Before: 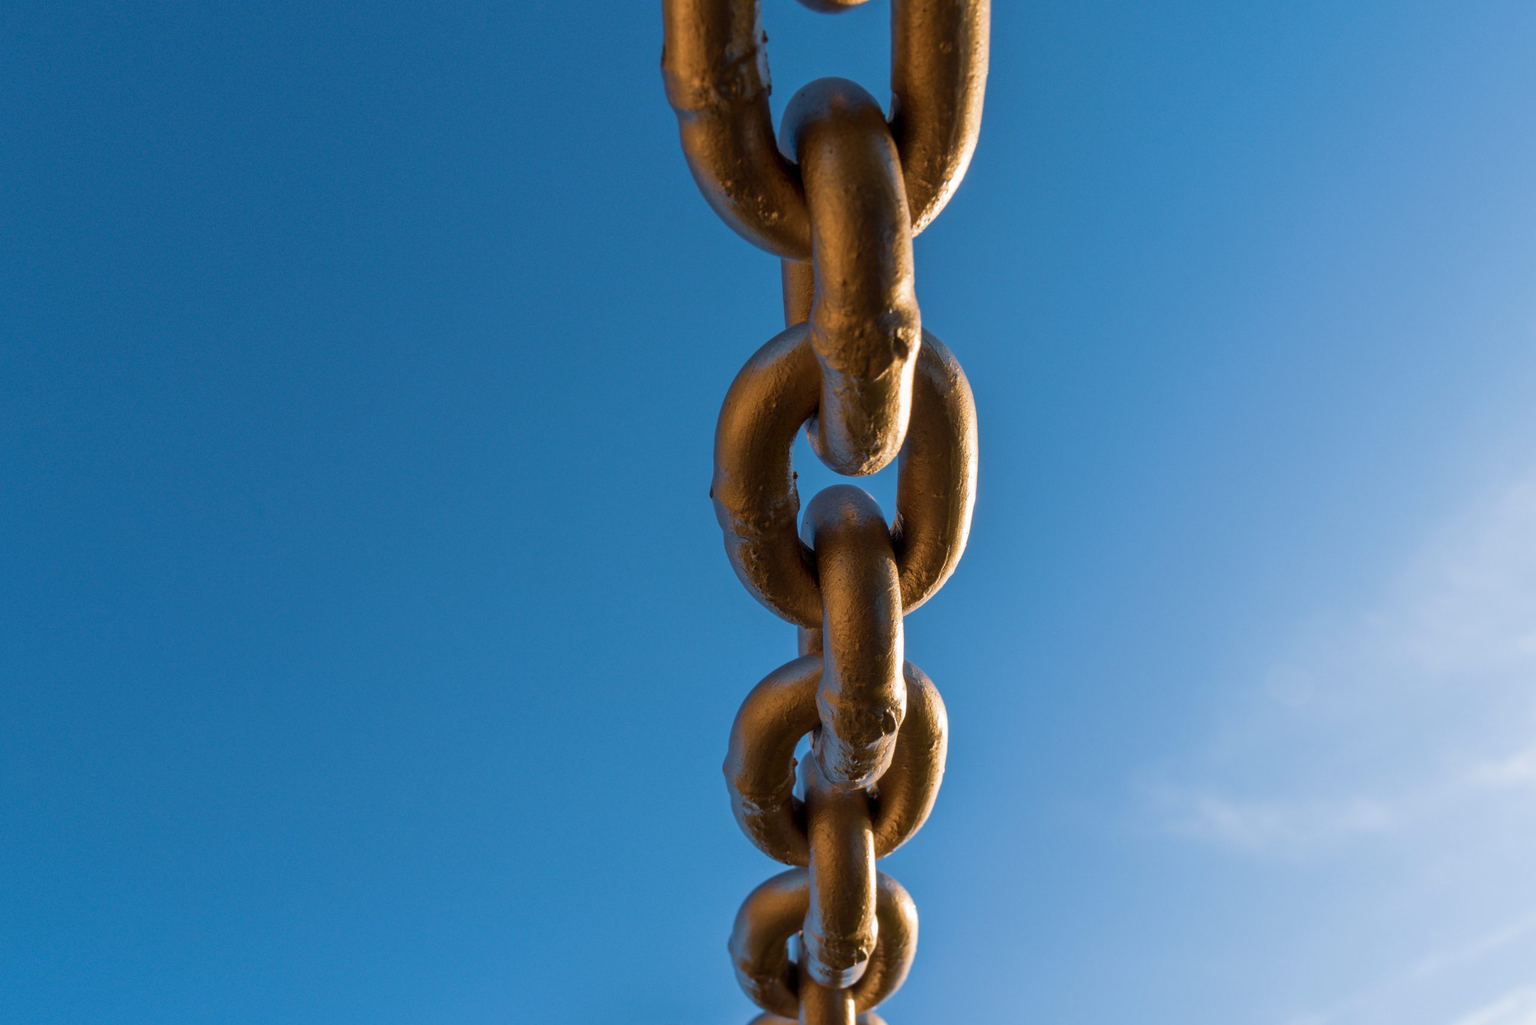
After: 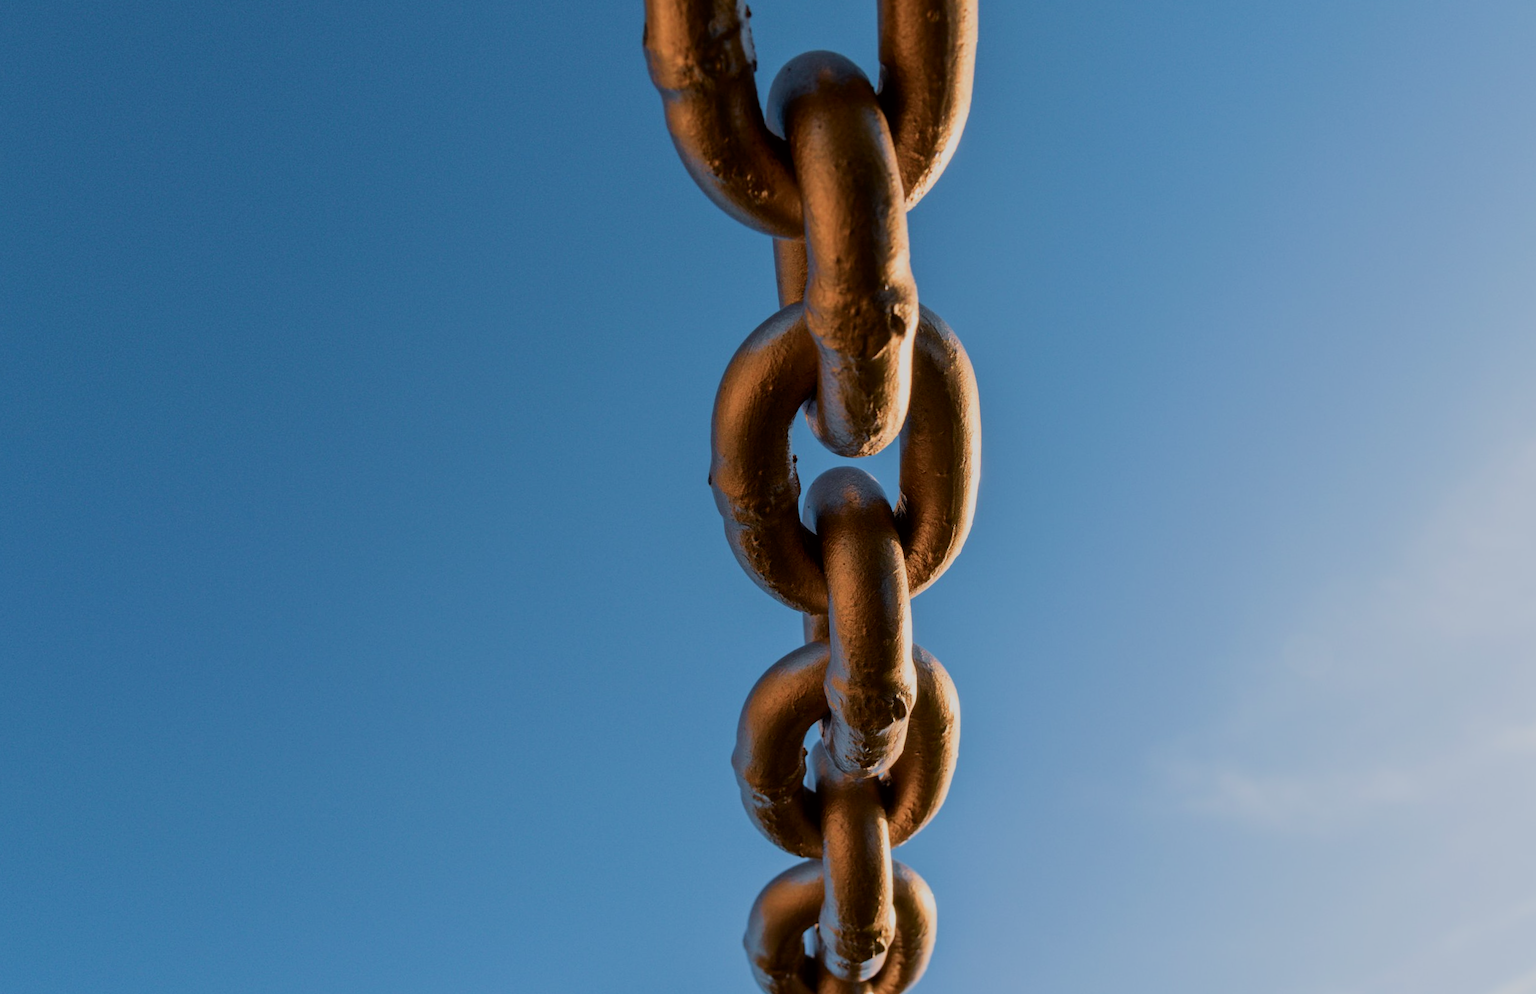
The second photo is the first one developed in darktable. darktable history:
rotate and perspective: rotation -2°, crop left 0.022, crop right 0.978, crop top 0.049, crop bottom 0.951
filmic rgb: black relative exposure -7.65 EV, white relative exposure 4.56 EV, hardness 3.61
tone curve: curves: ch0 [(0, 0) (0.091, 0.074) (0.184, 0.168) (0.491, 0.519) (0.748, 0.765) (1, 0.919)]; ch1 [(0, 0) (0.179, 0.173) (0.322, 0.32) (0.424, 0.424) (0.502, 0.504) (0.56, 0.578) (0.631, 0.667) (0.777, 0.806) (1, 1)]; ch2 [(0, 0) (0.434, 0.447) (0.483, 0.487) (0.547, 0.564) (0.676, 0.673) (1, 1)], color space Lab, independent channels, preserve colors none
